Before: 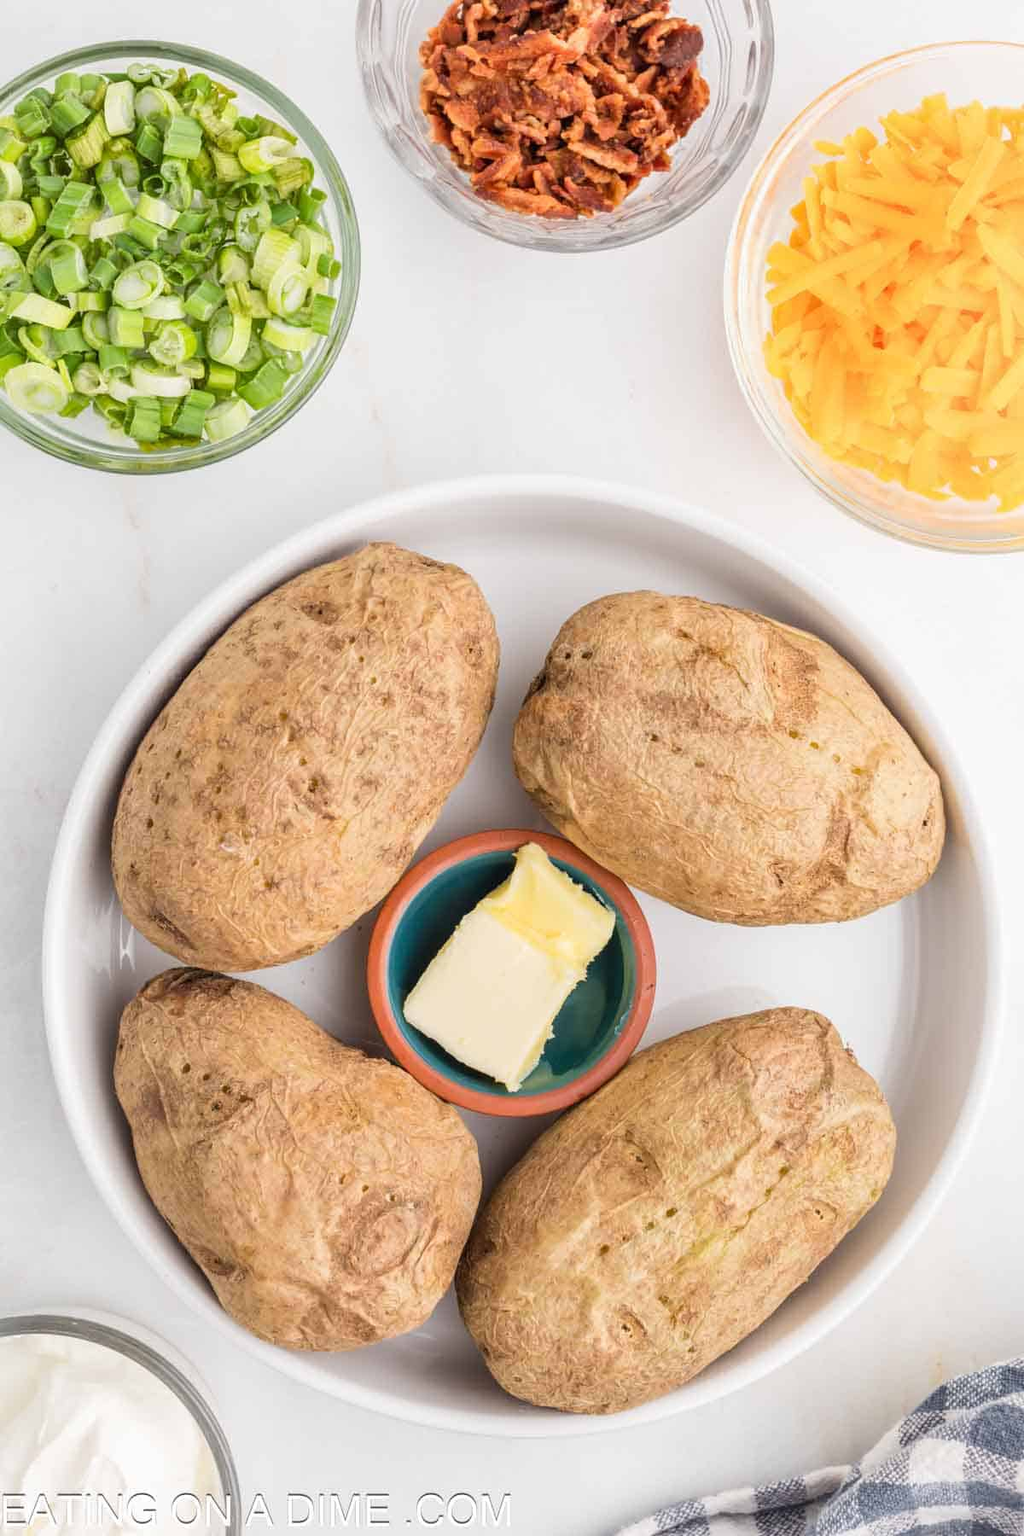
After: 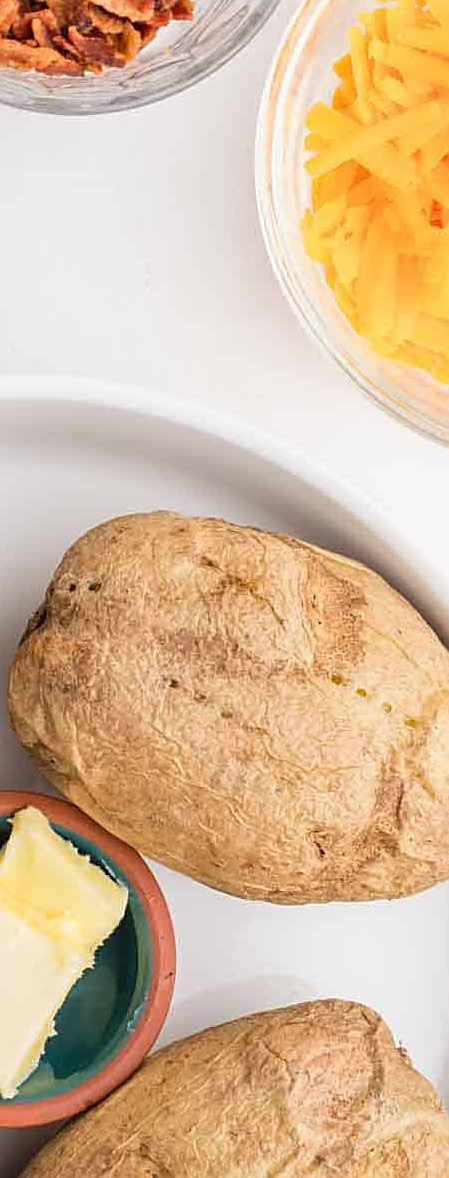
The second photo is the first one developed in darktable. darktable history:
sharpen: on, module defaults
crop and rotate: left 49.48%, top 10.093%, right 13.083%, bottom 24.457%
